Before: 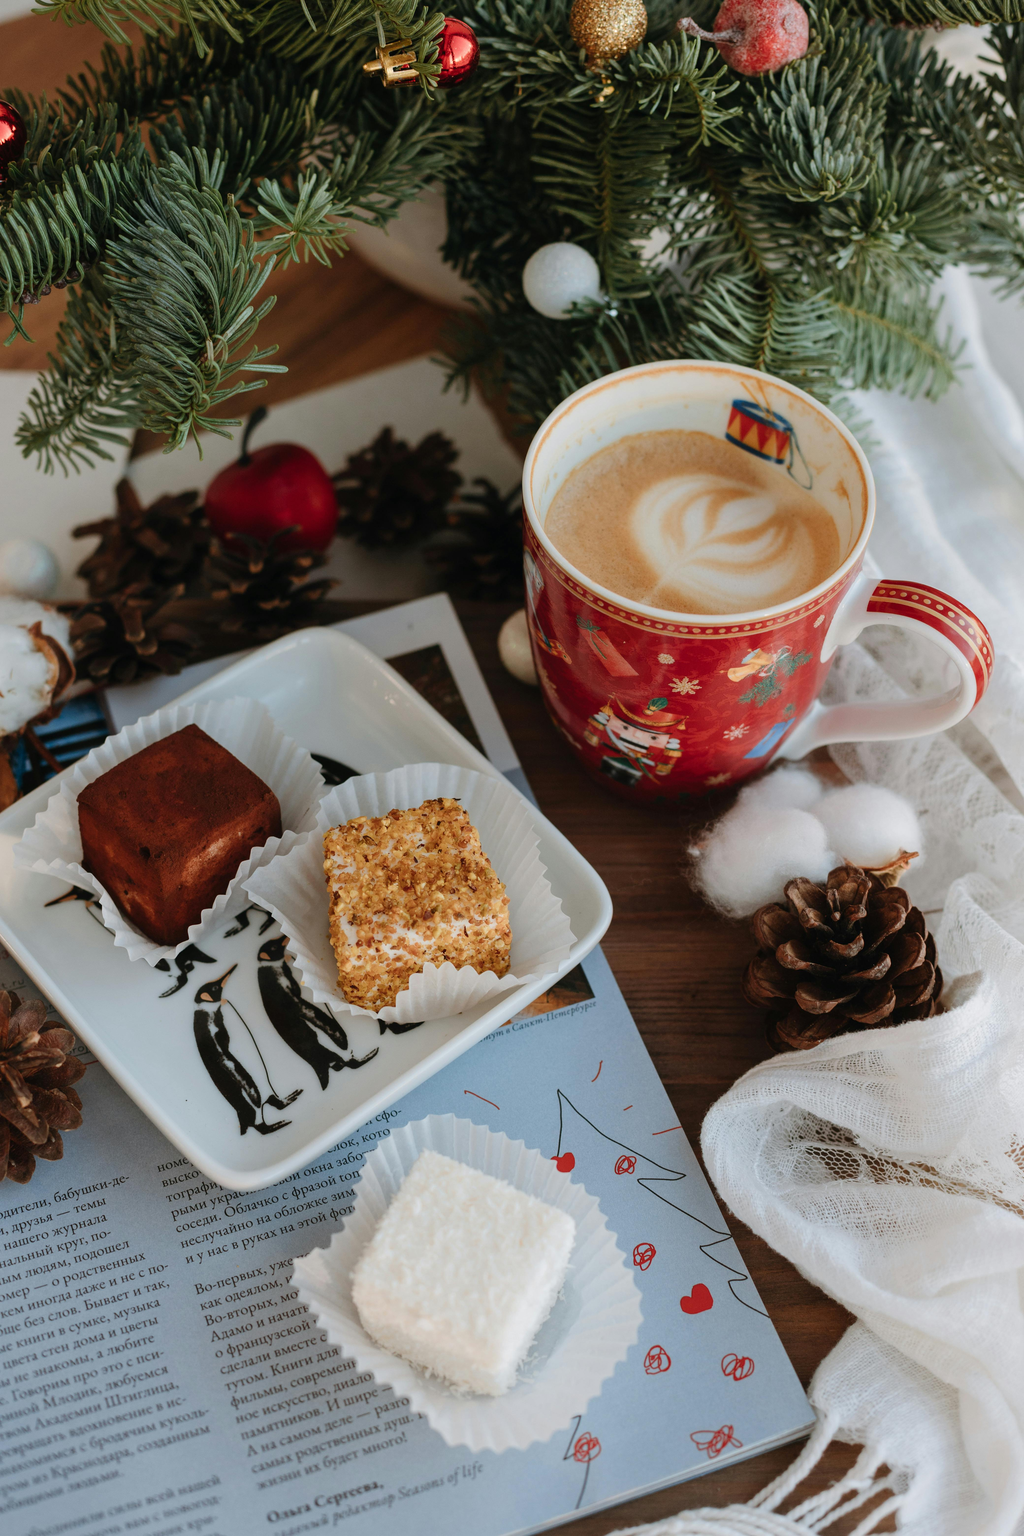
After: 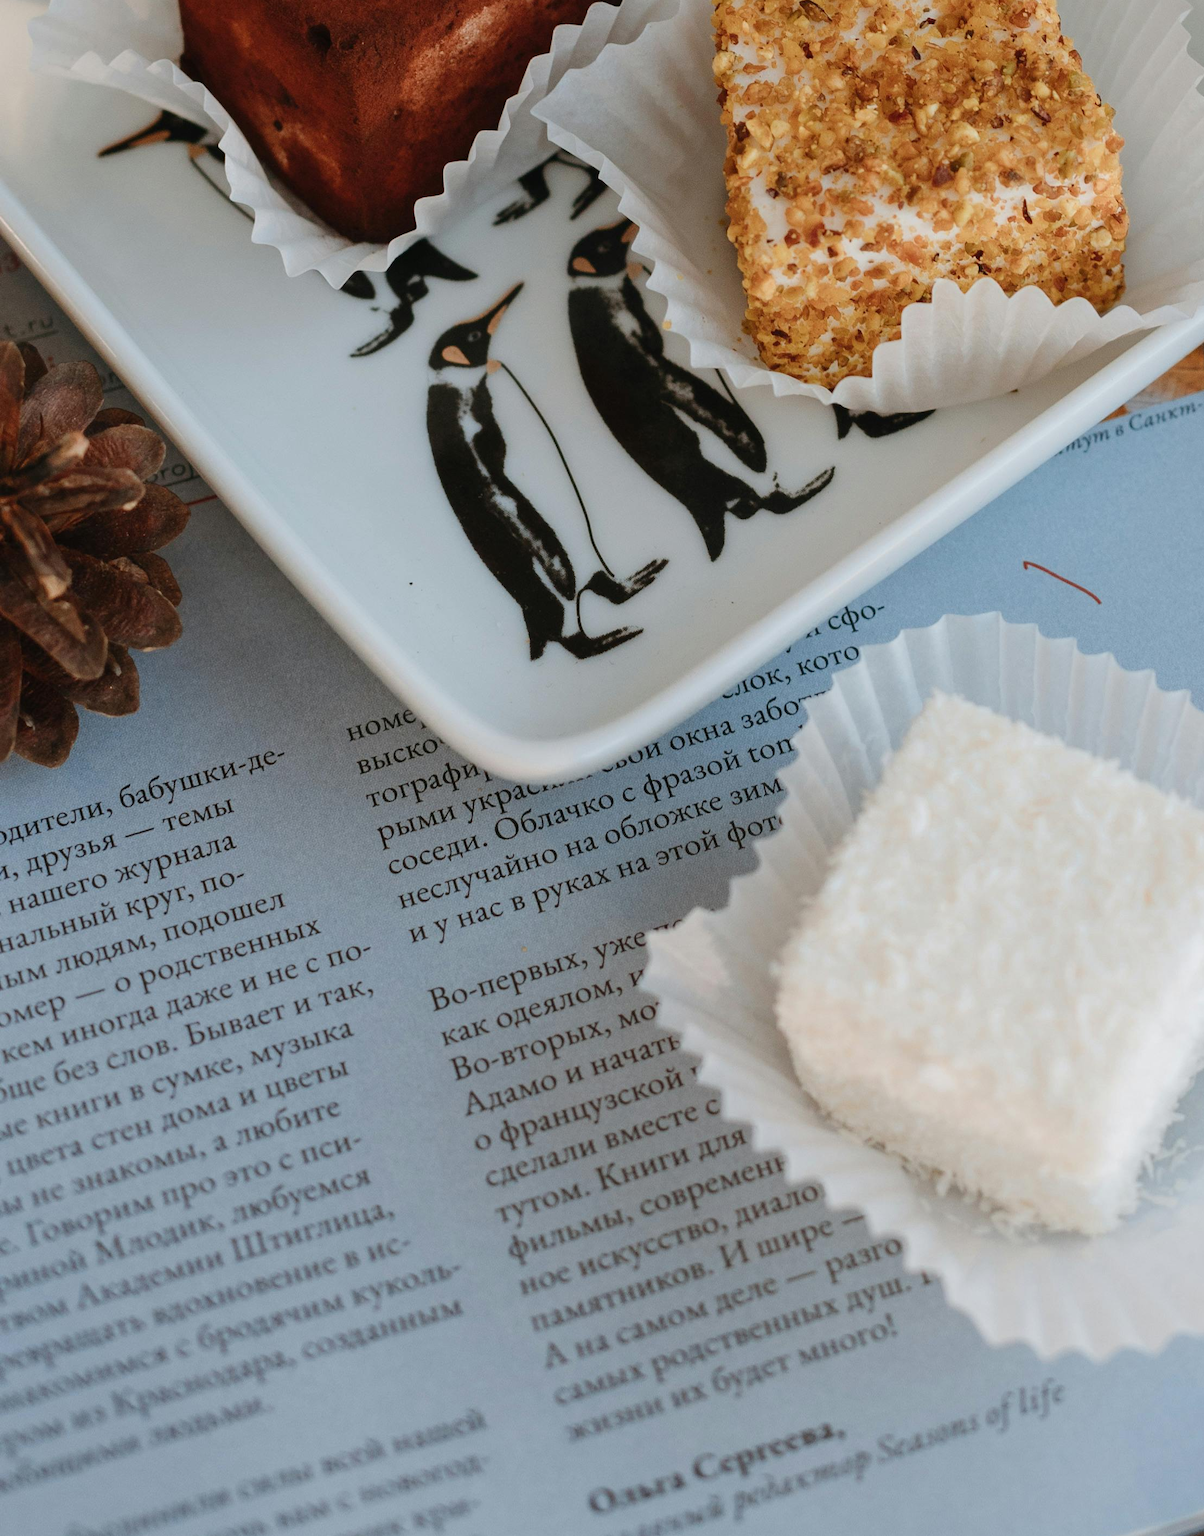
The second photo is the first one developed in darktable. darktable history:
crop and rotate: top 54.414%, right 46.623%, bottom 0.192%
